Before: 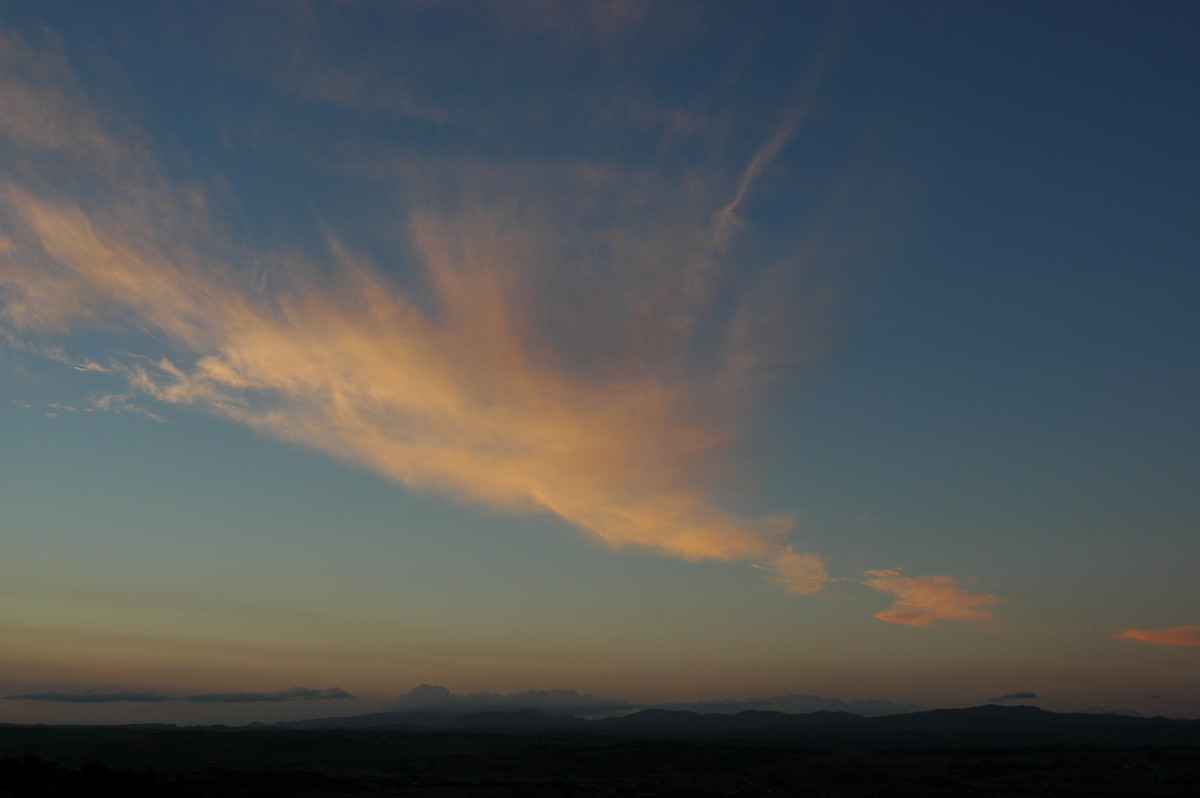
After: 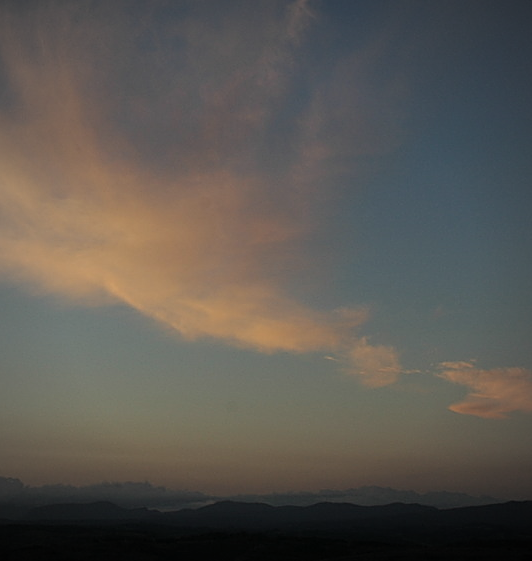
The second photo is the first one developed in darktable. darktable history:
sharpen: on, module defaults
crop: left 35.555%, top 26.172%, right 20.049%, bottom 3.416%
vignetting: fall-off start 74.09%, fall-off radius 66.51%
color correction: highlights b* 0.017, saturation 0.818
